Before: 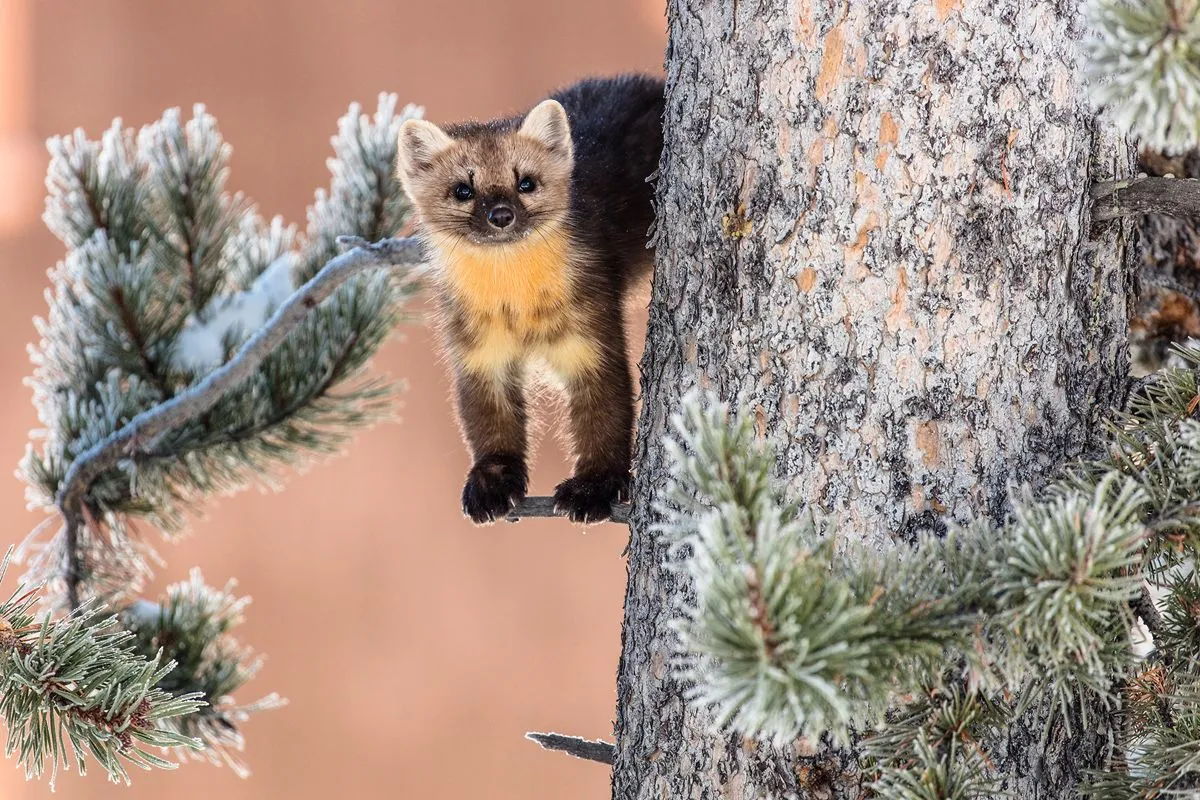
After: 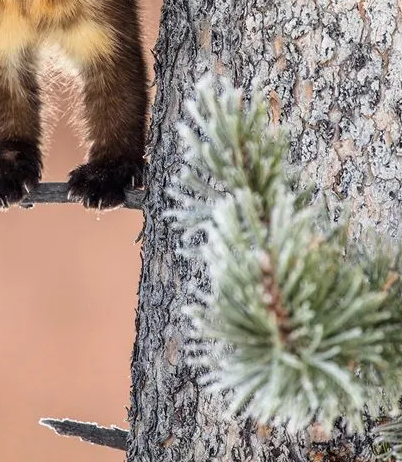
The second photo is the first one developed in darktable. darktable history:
crop: left 40.549%, top 39.251%, right 25.891%, bottom 2.95%
